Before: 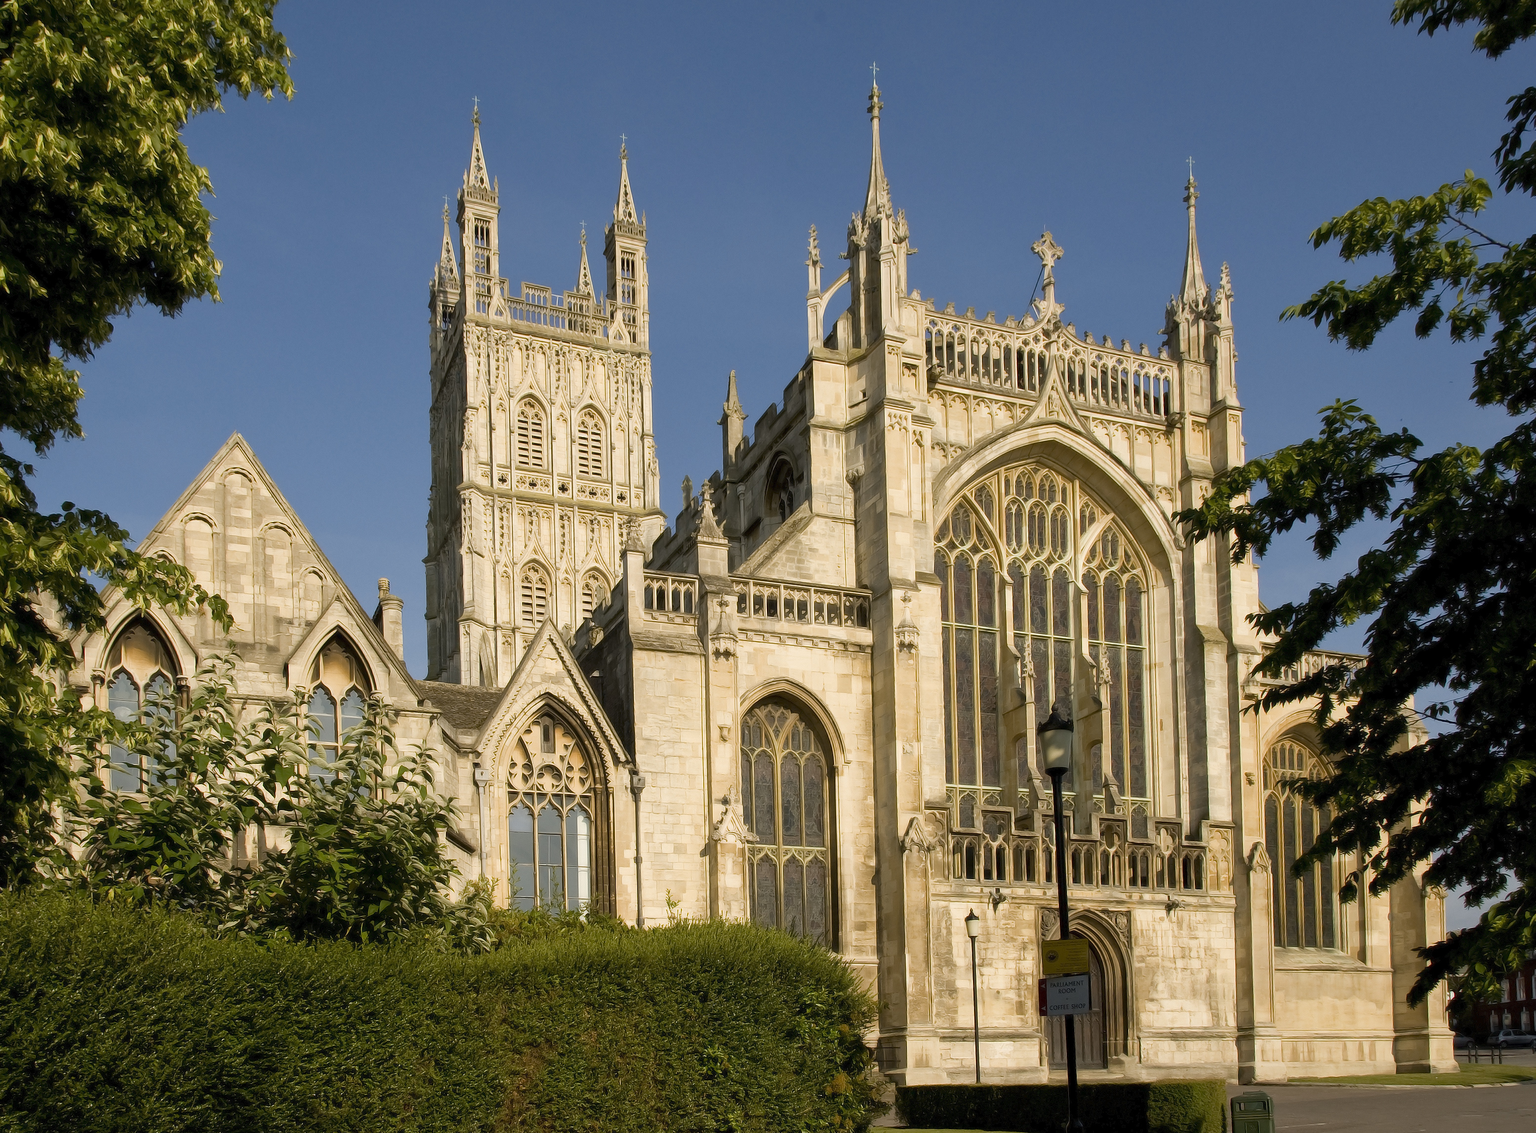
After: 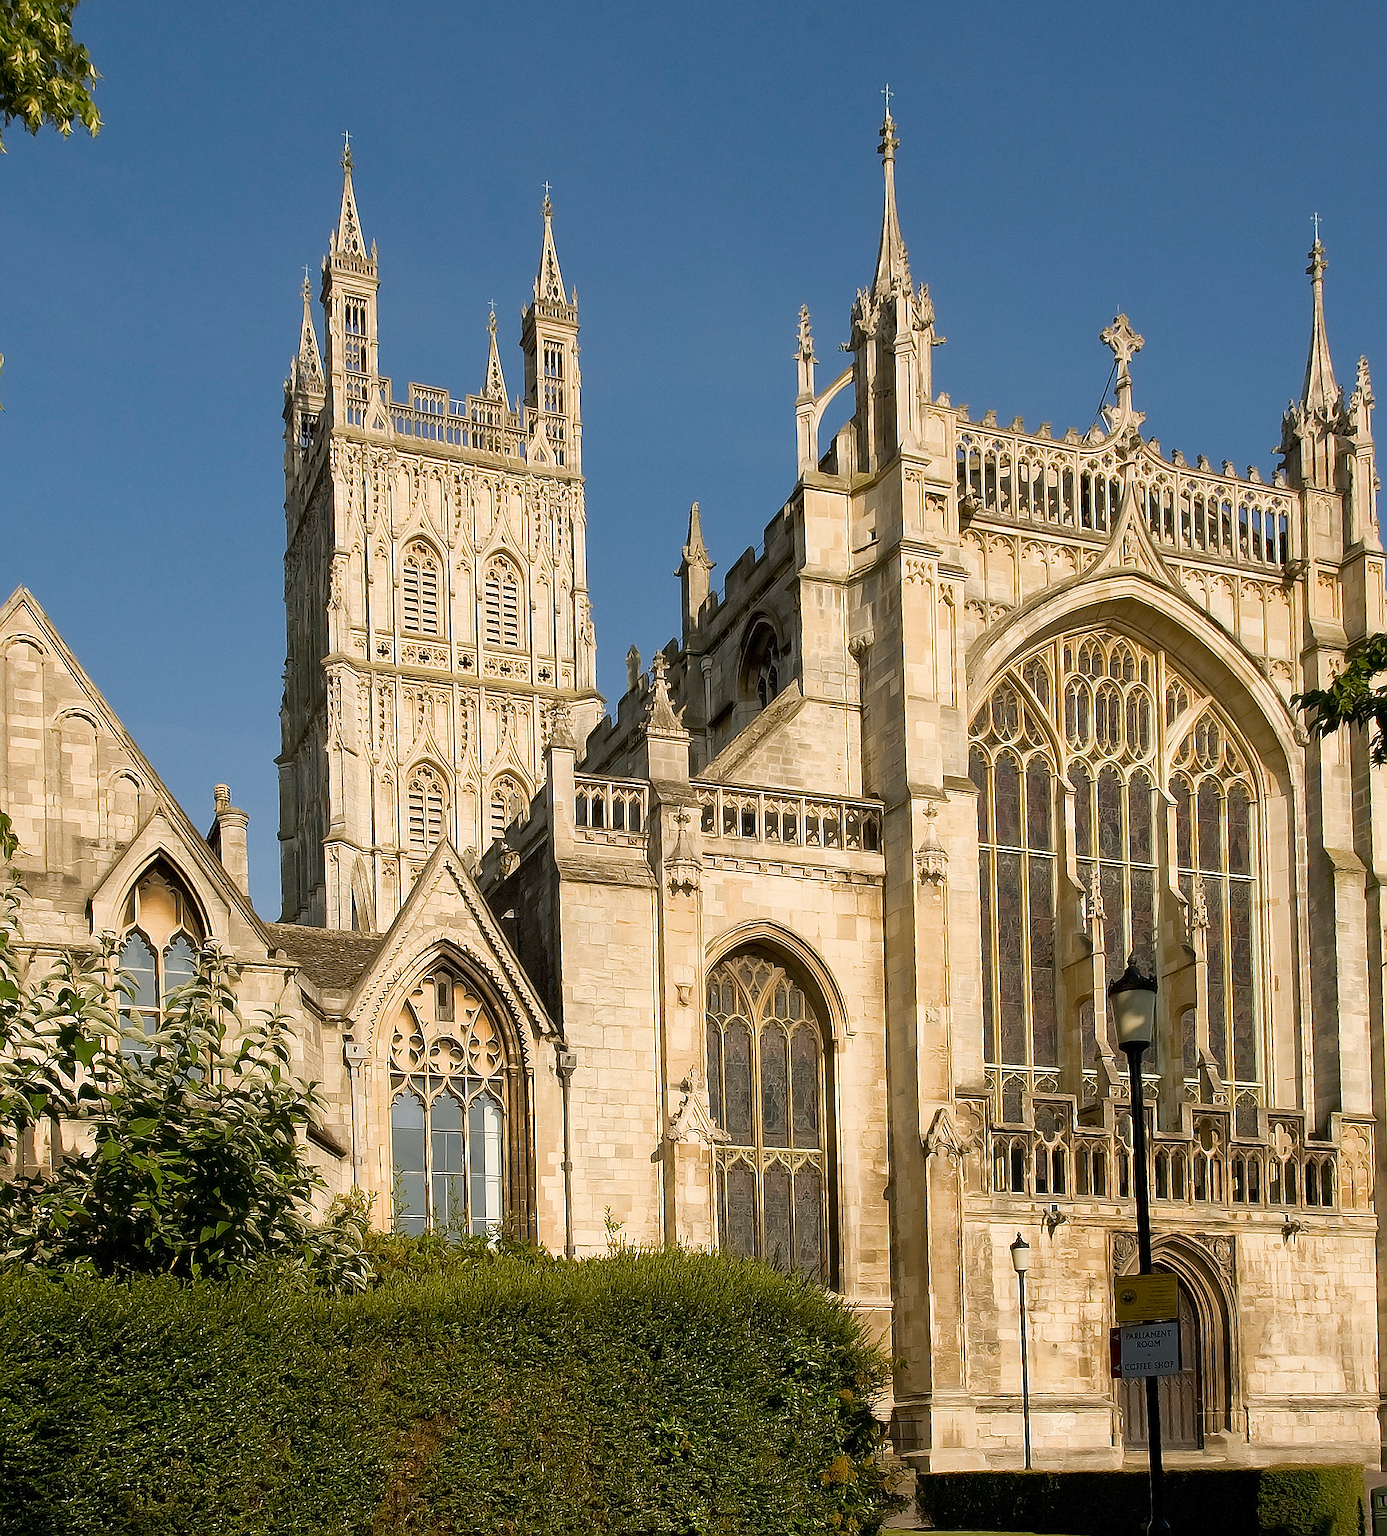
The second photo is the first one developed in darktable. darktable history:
crop and rotate: left 14.38%, right 18.99%
sharpen: radius 1.38, amount 1.247, threshold 0.611
